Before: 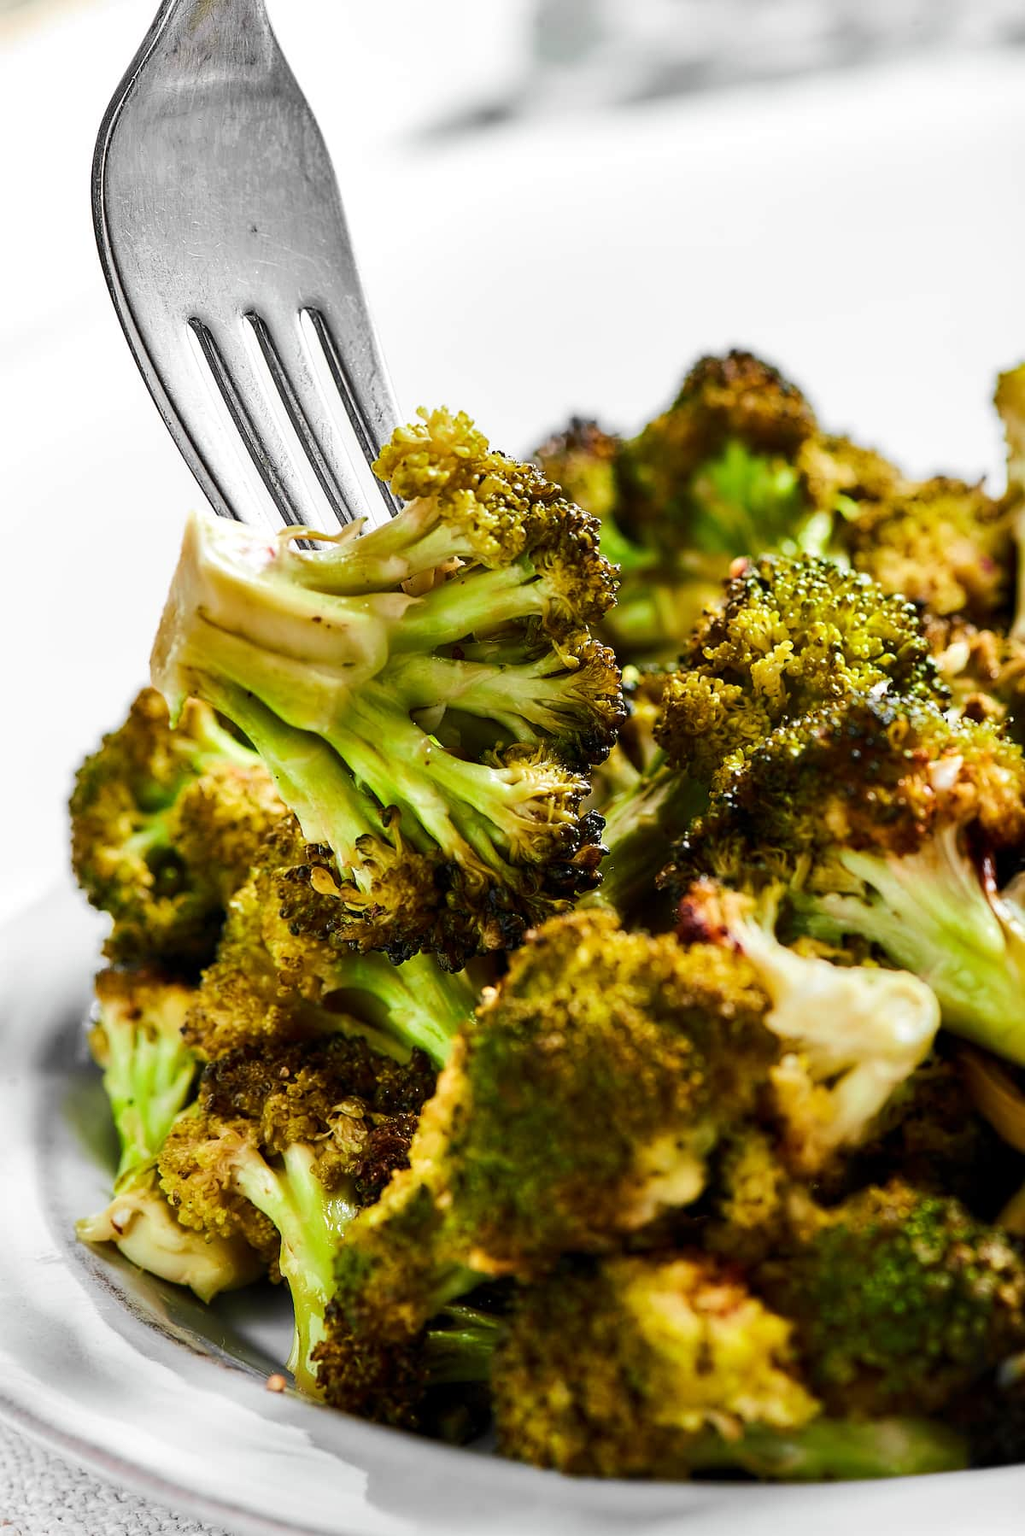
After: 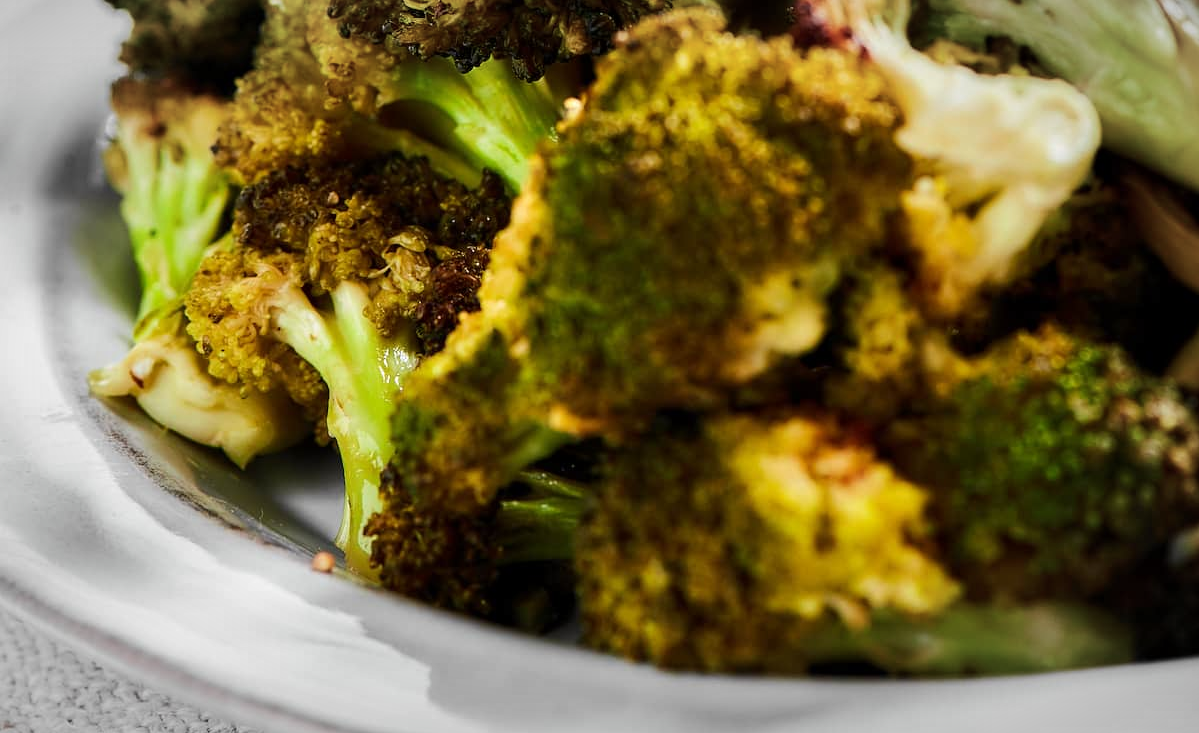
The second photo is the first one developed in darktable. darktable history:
vignetting: fall-off radius 69.35%, automatic ratio true
crop and rotate: top 58.875%, bottom 0.311%
